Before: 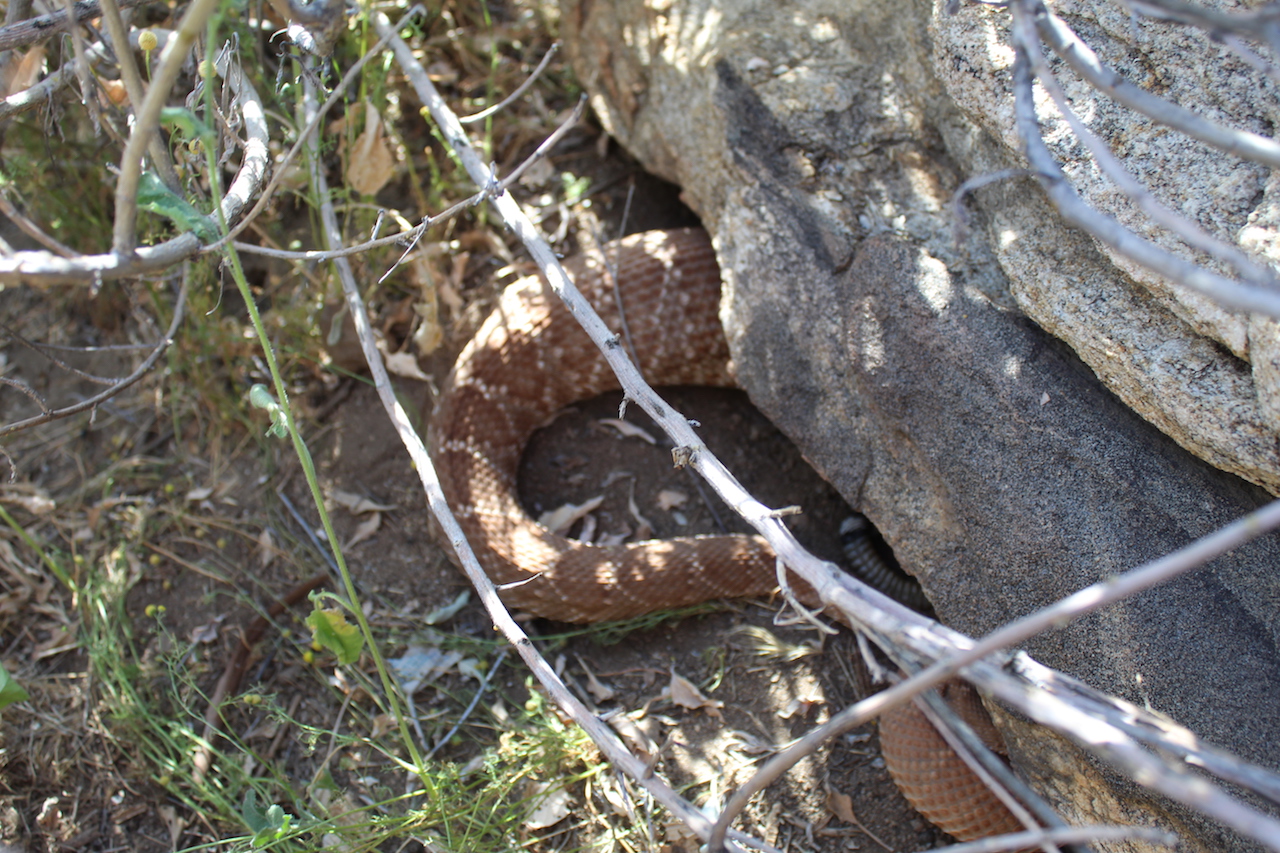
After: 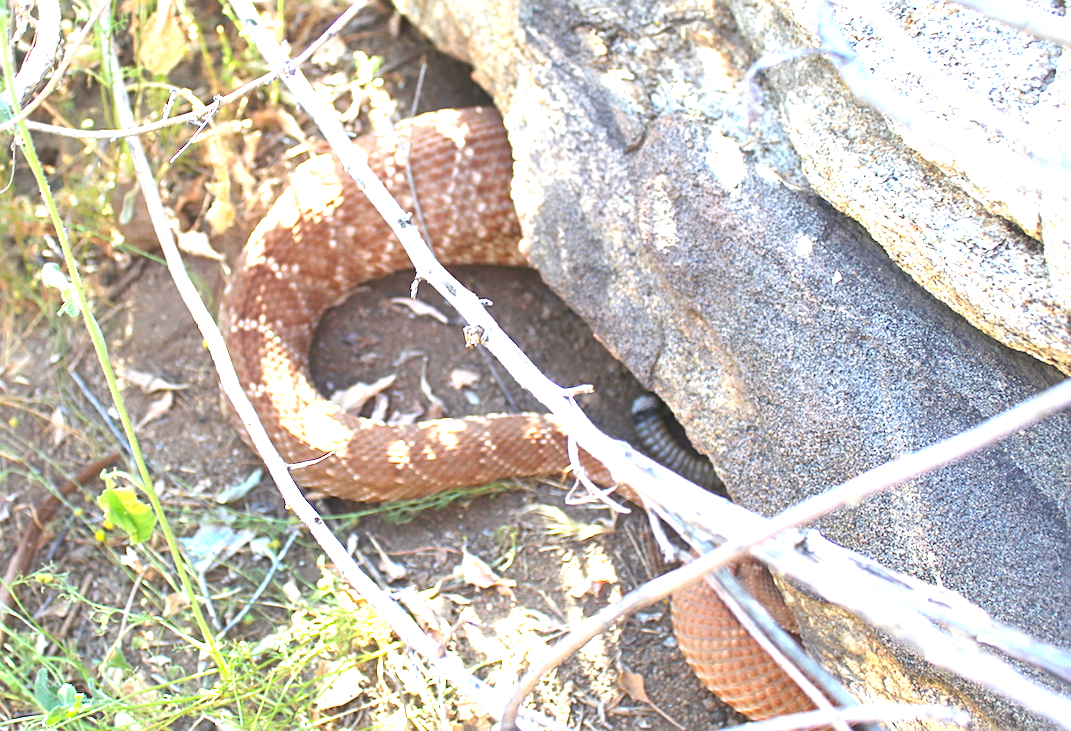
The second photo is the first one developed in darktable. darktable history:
sharpen: on, module defaults
contrast brightness saturation: contrast -0.273
exposure: black level correction 0.001, exposure 2.565 EV, compensate highlight preservation false
crop: left 16.265%, top 14.189%
